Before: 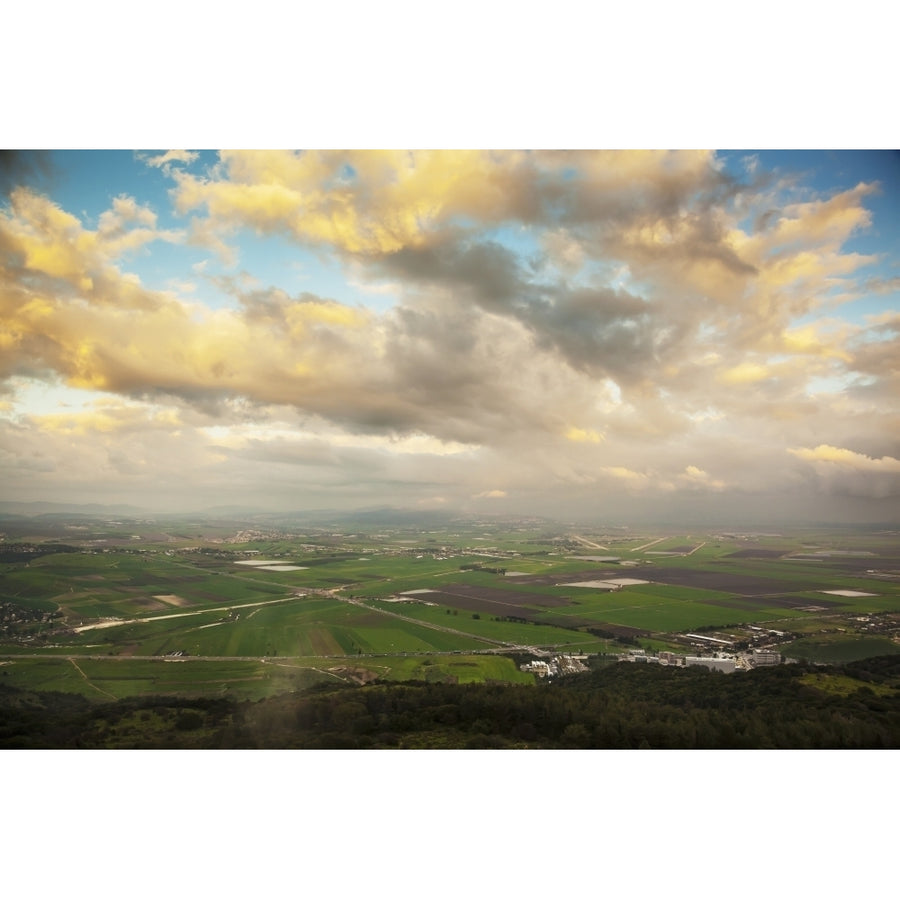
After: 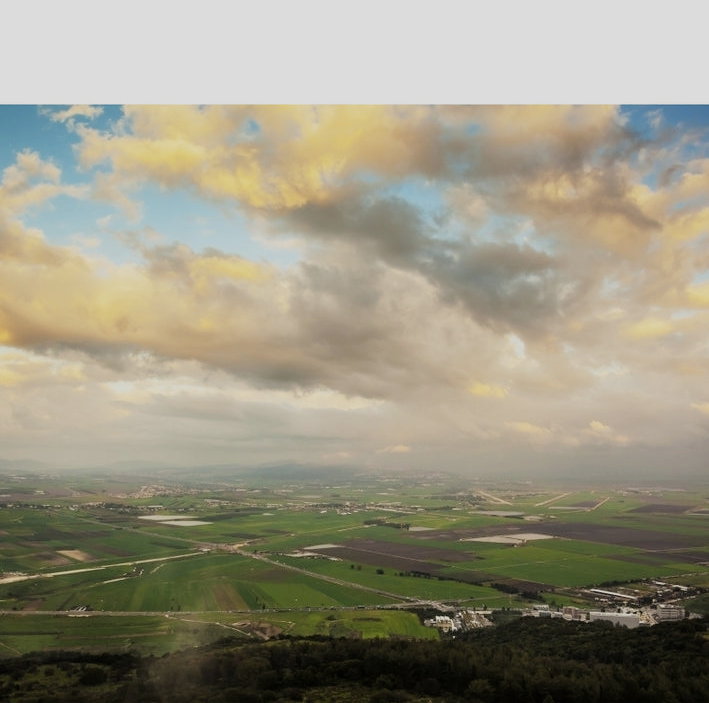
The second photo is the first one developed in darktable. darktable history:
crop and rotate: left 10.77%, top 5.1%, right 10.41%, bottom 16.76%
filmic rgb: white relative exposure 3.9 EV, hardness 4.26
